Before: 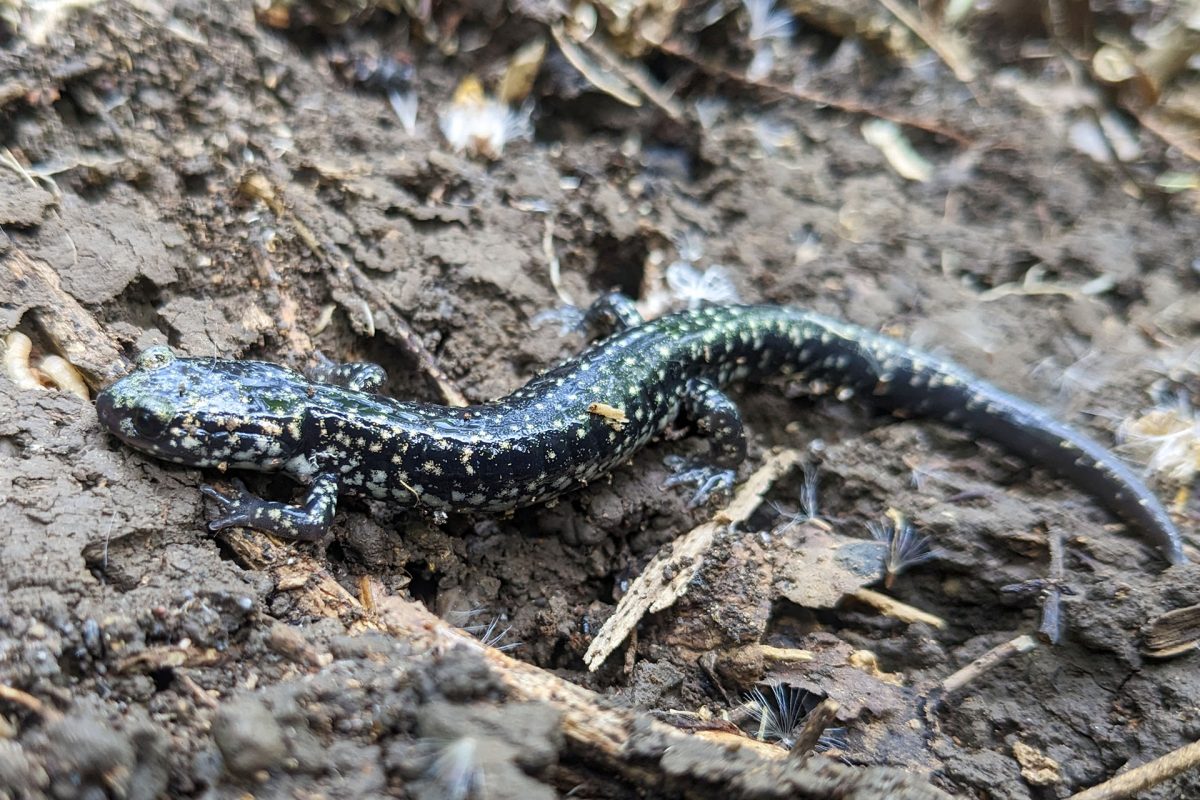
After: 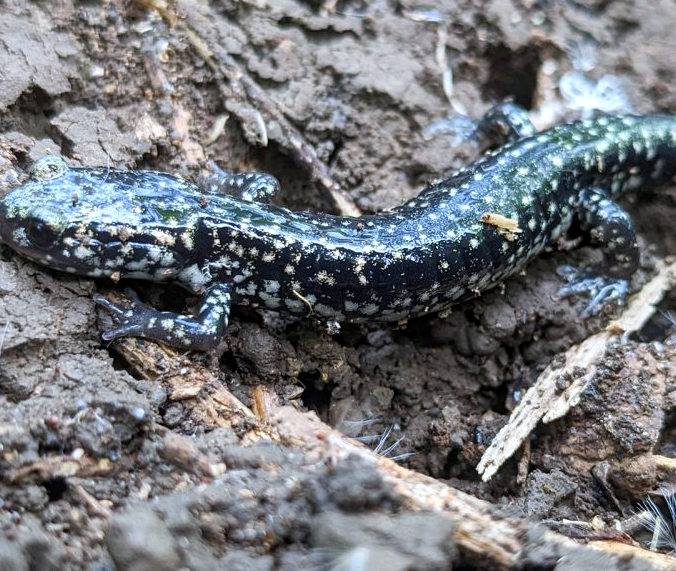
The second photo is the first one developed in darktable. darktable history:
exposure: black level correction 0.001, exposure 0.14 EV, compensate highlight preservation false
crop: left 8.966%, top 23.852%, right 34.699%, bottom 4.703%
color correction: highlights a* -0.772, highlights b* -8.92
